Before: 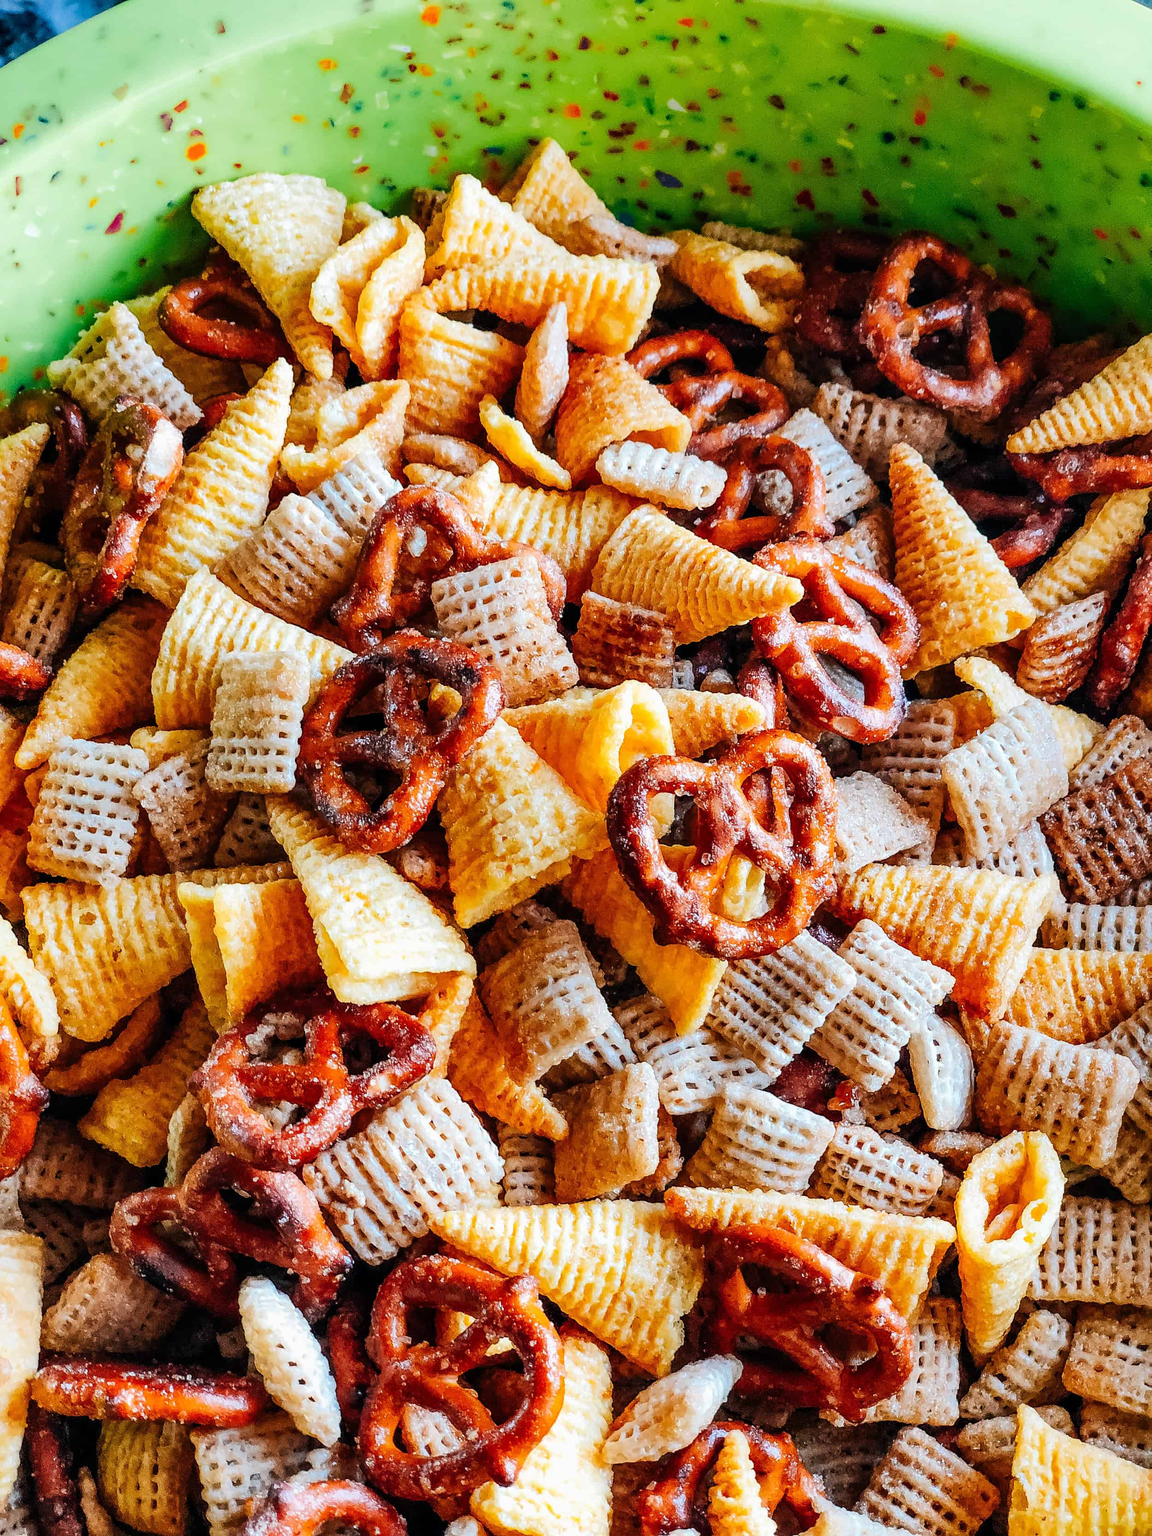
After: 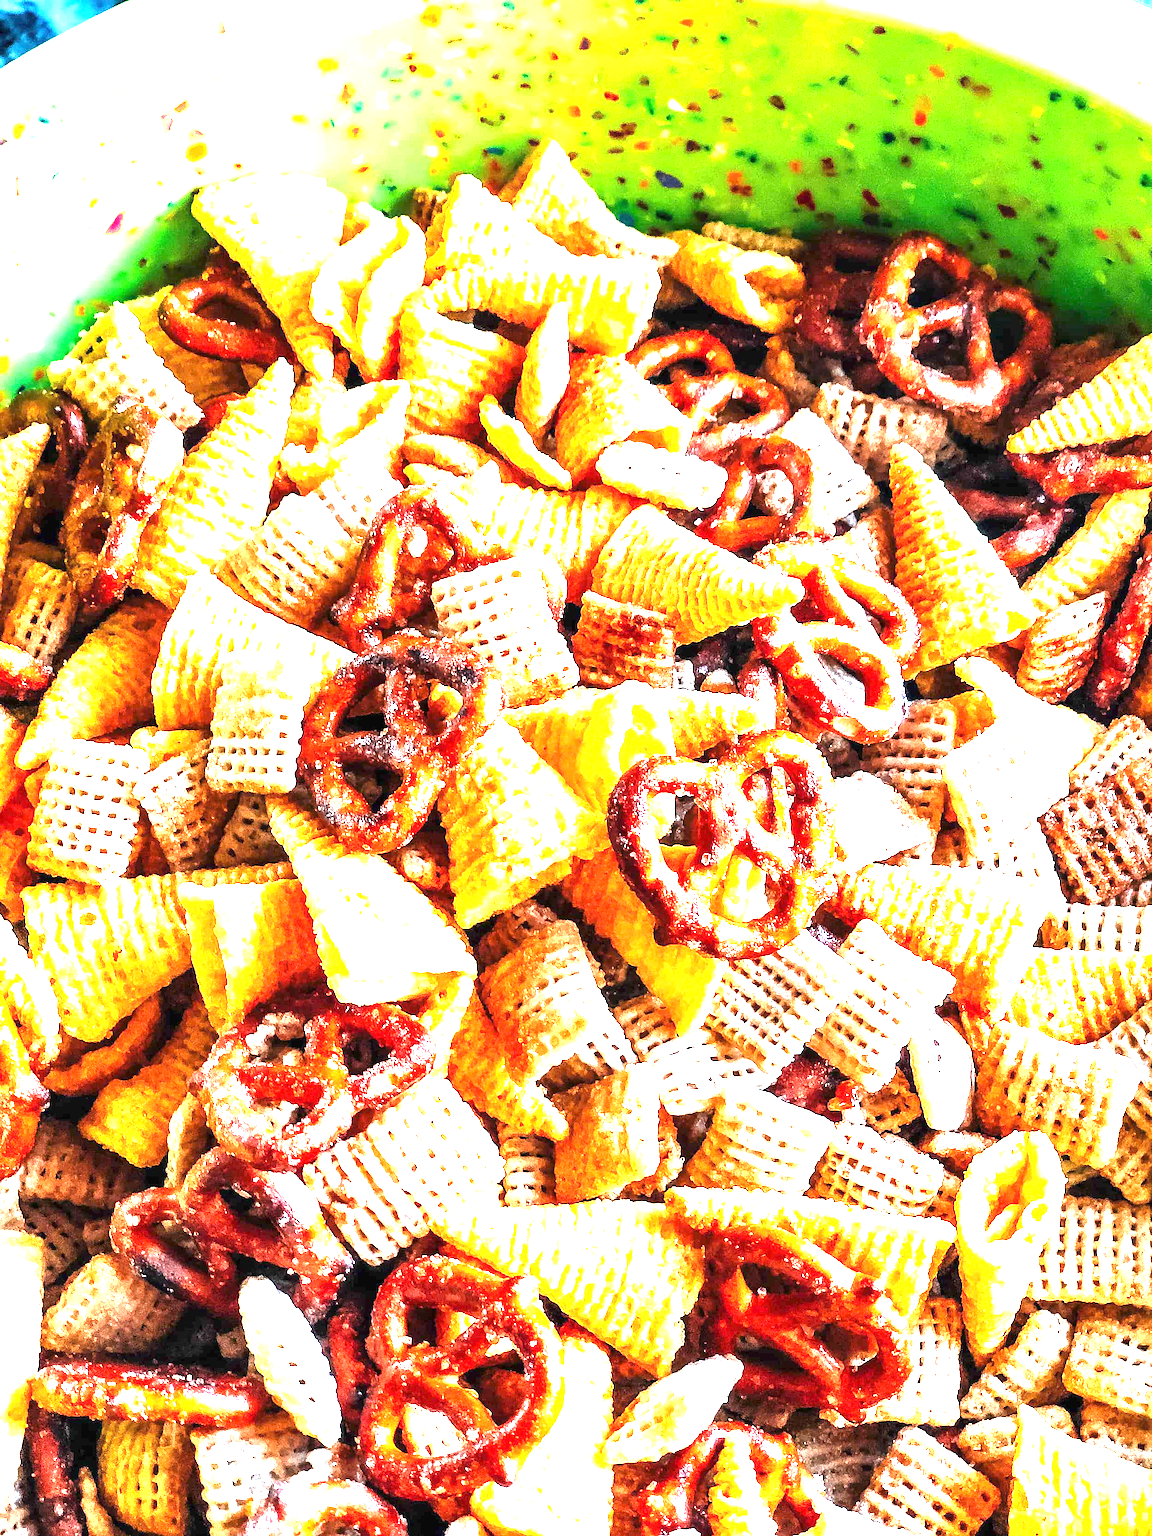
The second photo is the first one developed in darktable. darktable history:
exposure: black level correction 0, exposure 2.297 EV, compensate highlight preservation false
